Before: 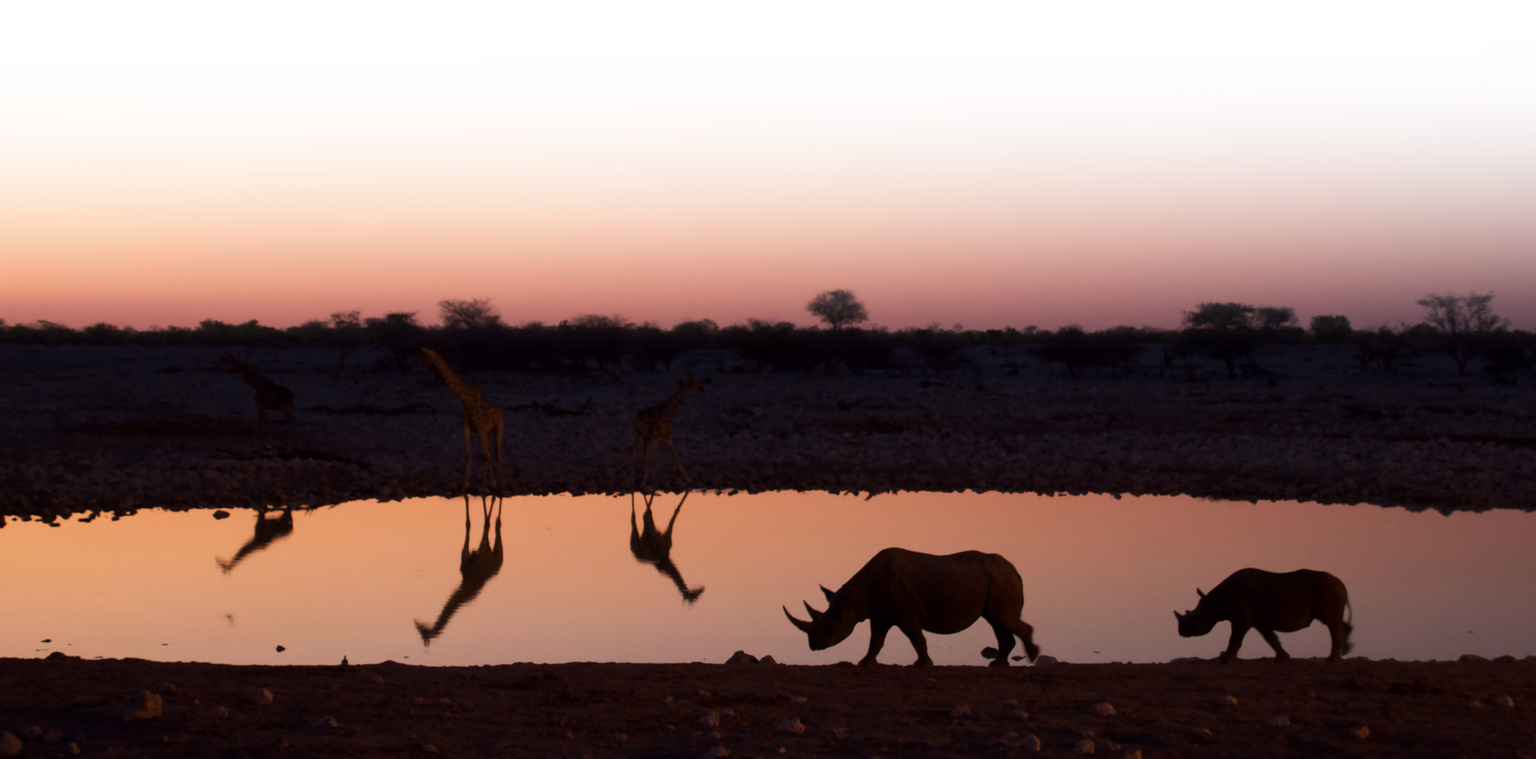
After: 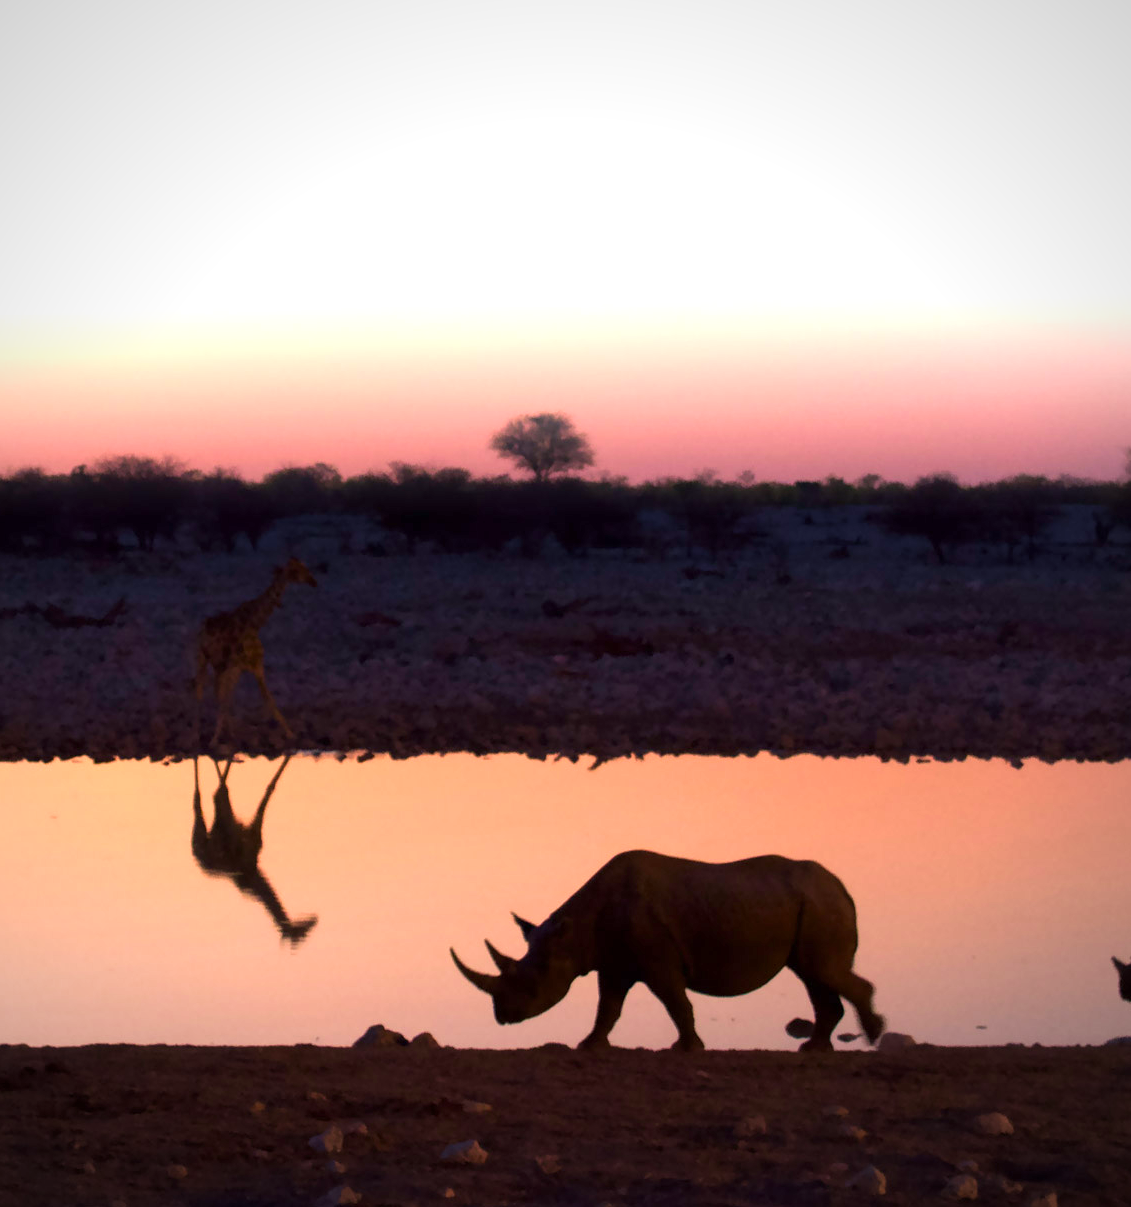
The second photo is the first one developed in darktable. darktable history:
crop: left 33.685%, top 6.04%, right 22.804%
vignetting: fall-off radius 82.52%
color balance rgb: power › chroma 0.515%, power › hue 215.16°, linear chroma grading › global chroma 1.129%, linear chroma grading › mid-tones -1.369%, perceptual saturation grading › global saturation 1.434%, perceptual saturation grading › highlights -2.976%, perceptual saturation grading › mid-tones 3.902%, perceptual saturation grading › shadows 7.29%, global vibrance 20%
exposure: exposure 1 EV, compensate highlight preservation false
velvia: on, module defaults
